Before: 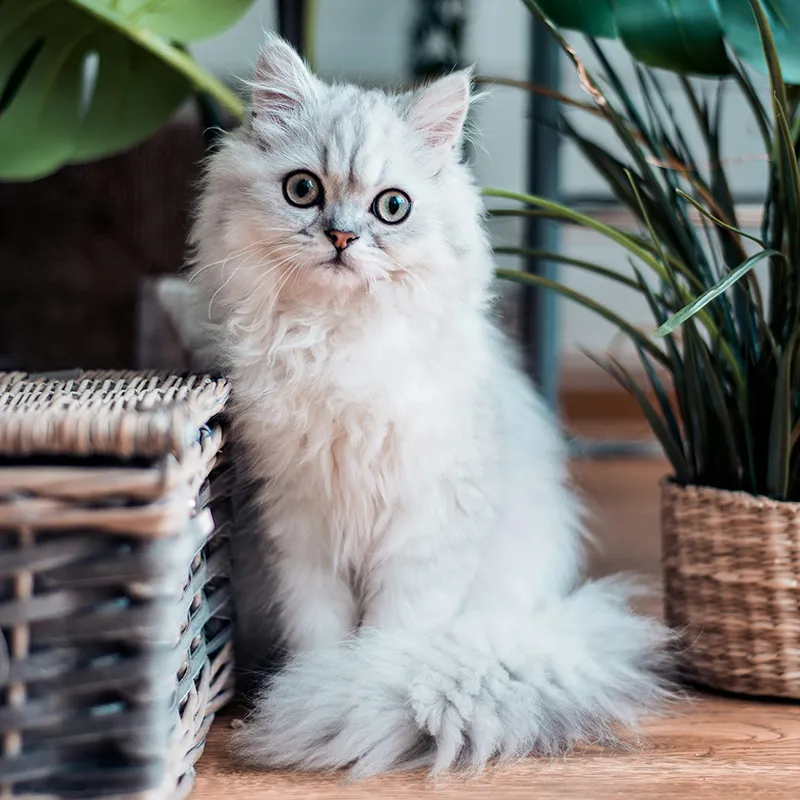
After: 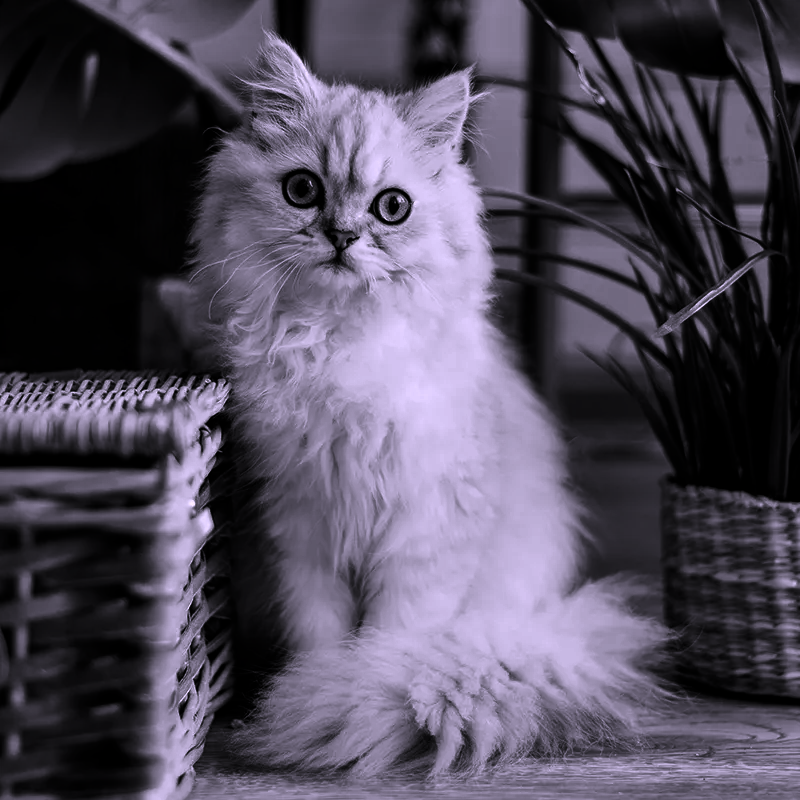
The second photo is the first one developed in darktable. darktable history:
exposure: compensate highlight preservation false
contrast brightness saturation: contrast -0.03, brightness -0.59, saturation -1
color correction: highlights a* 15.03, highlights b* -25.07
